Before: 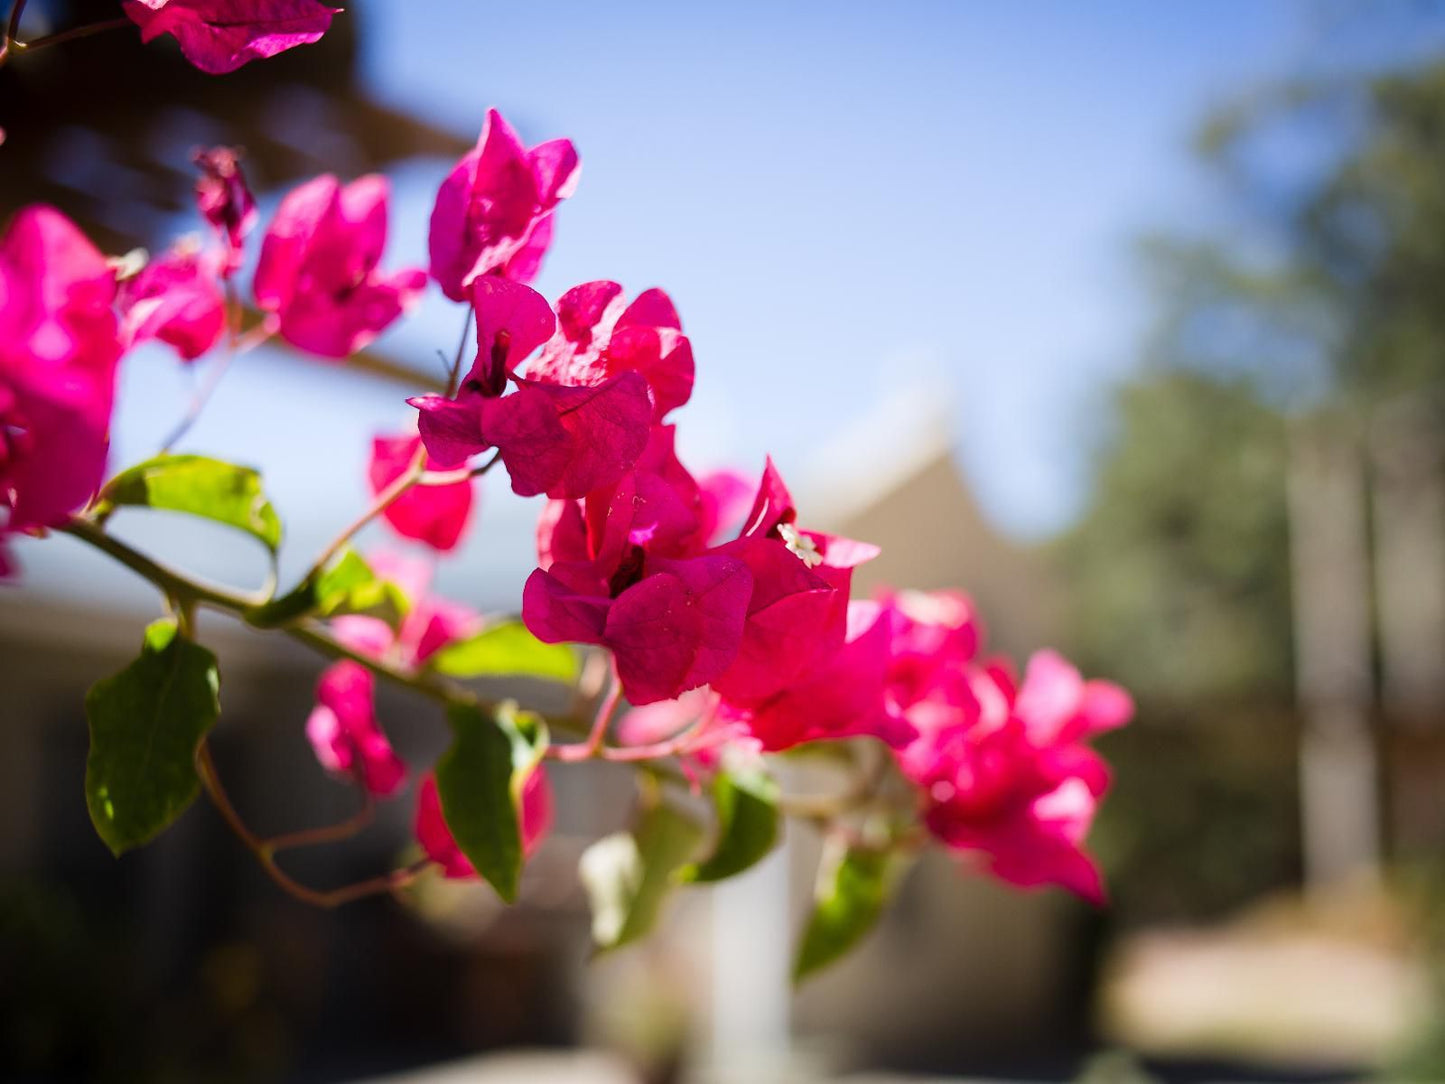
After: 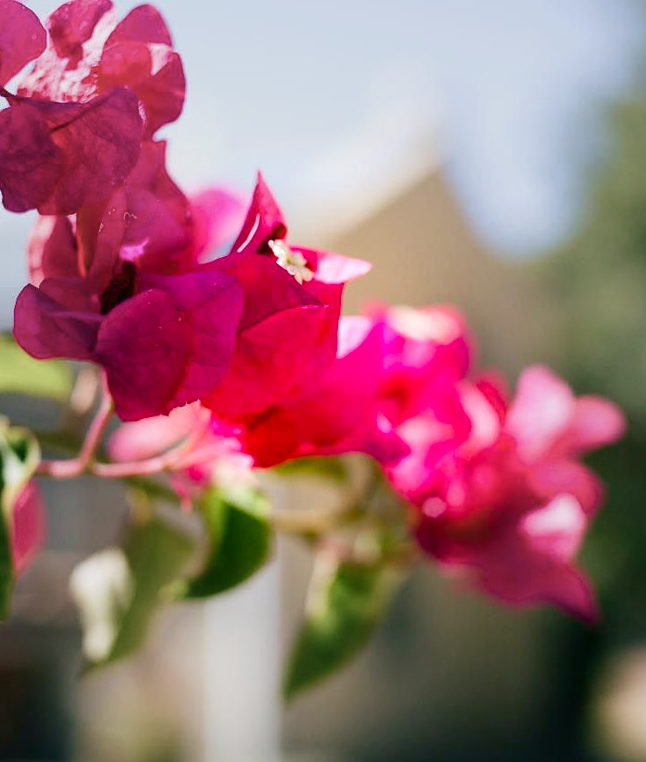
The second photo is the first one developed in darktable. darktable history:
velvia: on, module defaults
color balance rgb: shadows lift › luminance -29.125%, shadows lift › chroma 10.176%, shadows lift › hue 231.1°, white fulcrum 0.08 EV, linear chroma grading › global chroma 25.529%, perceptual saturation grading › global saturation 20%, perceptual saturation grading › highlights -49.25%, perceptual saturation grading › shadows 24.401%
exposure: exposure 0.154 EV, compensate exposure bias true, compensate highlight preservation false
crop: left 35.275%, top 26.284%, right 19.978%, bottom 3.398%
vignetting: fall-off start 31.43%, fall-off radius 34.93%, brightness -0.188, saturation -0.305
